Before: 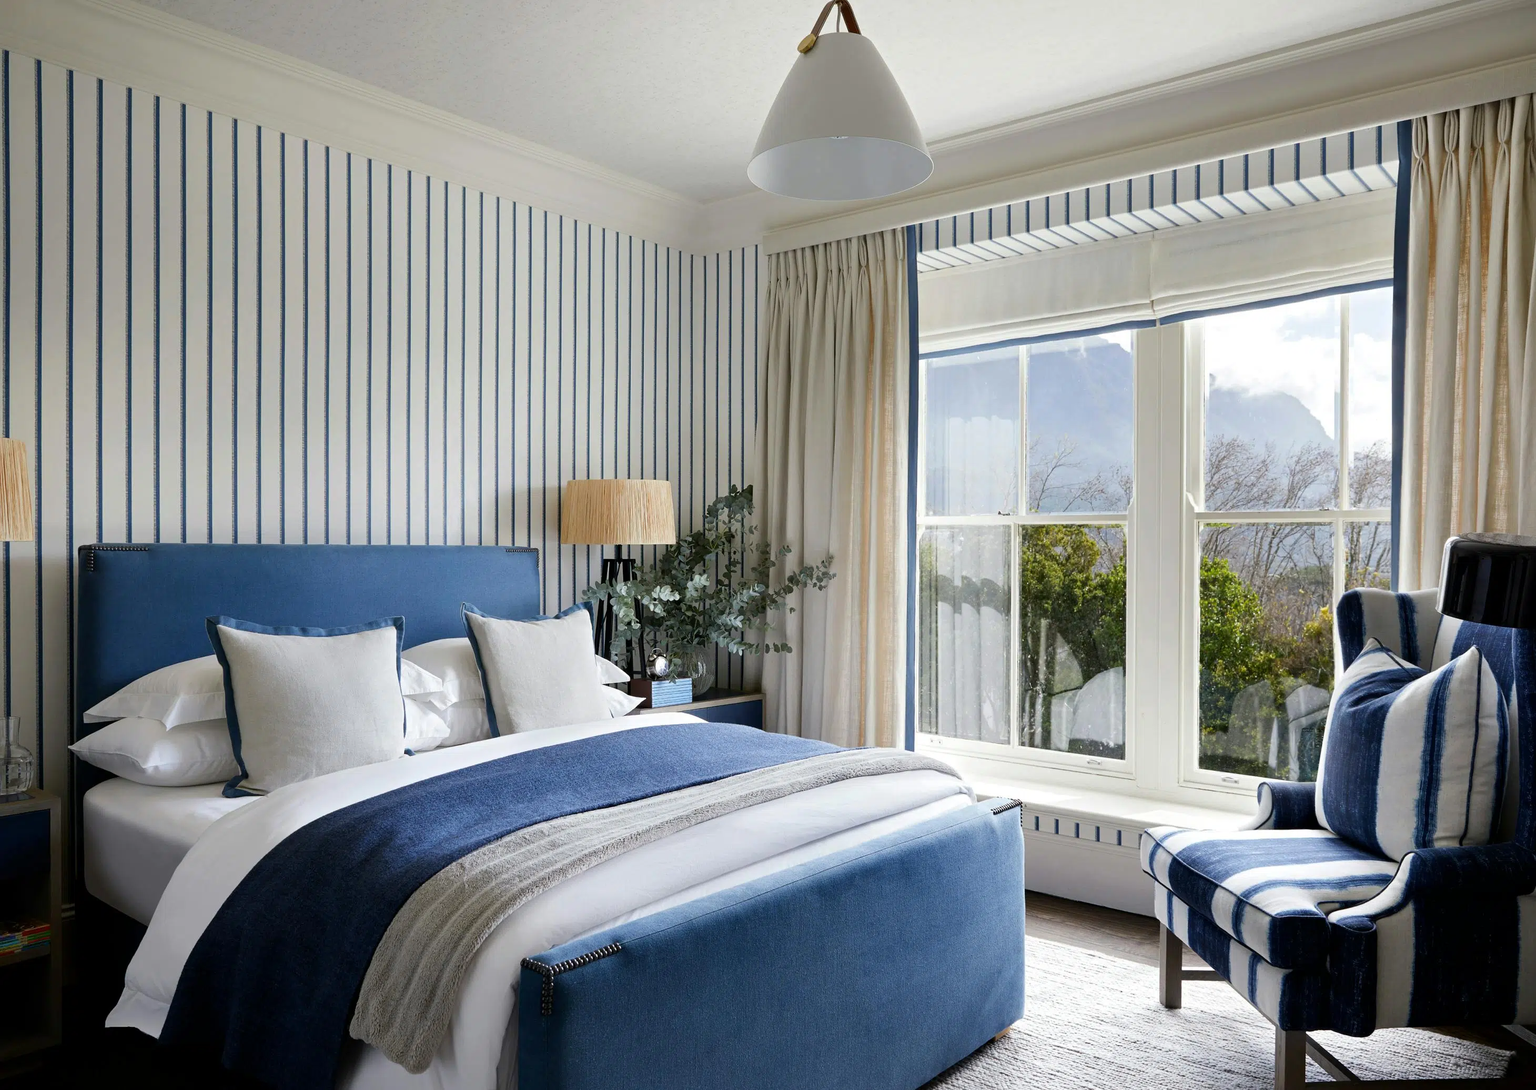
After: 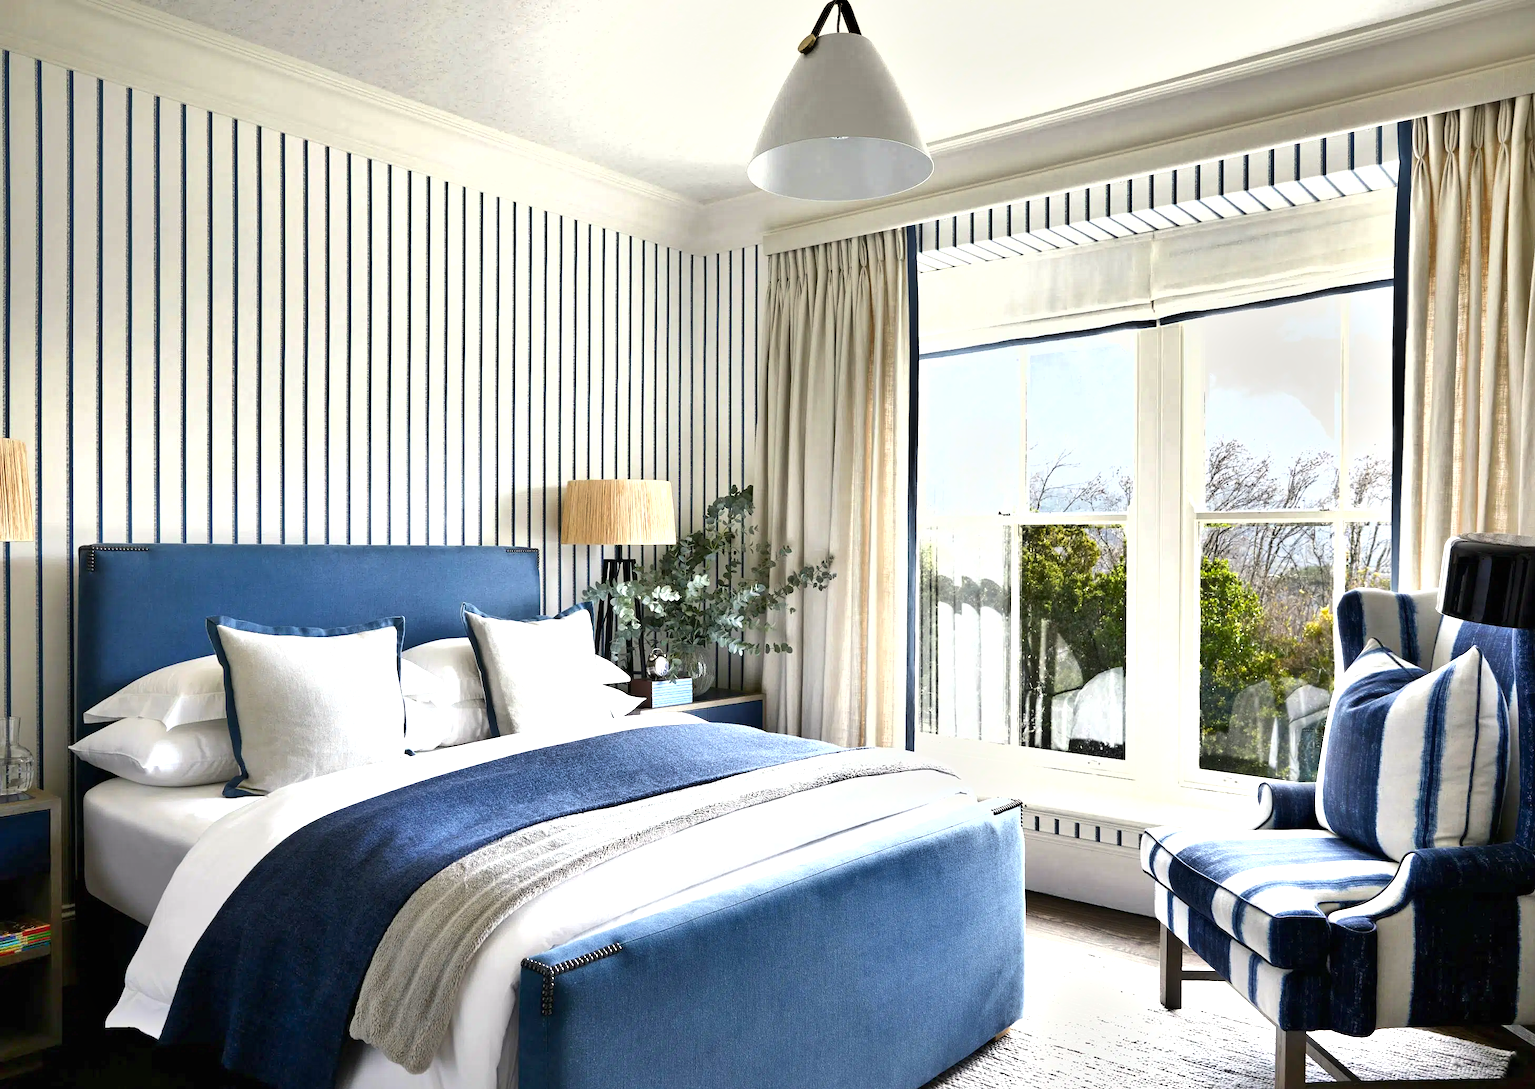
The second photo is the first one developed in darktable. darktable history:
color correction: highlights b* 2.93
exposure: black level correction 0, exposure 1.022 EV, compensate highlight preservation false
shadows and highlights: highlights color adjustment 0.368%, low approximation 0.01, soften with gaussian
